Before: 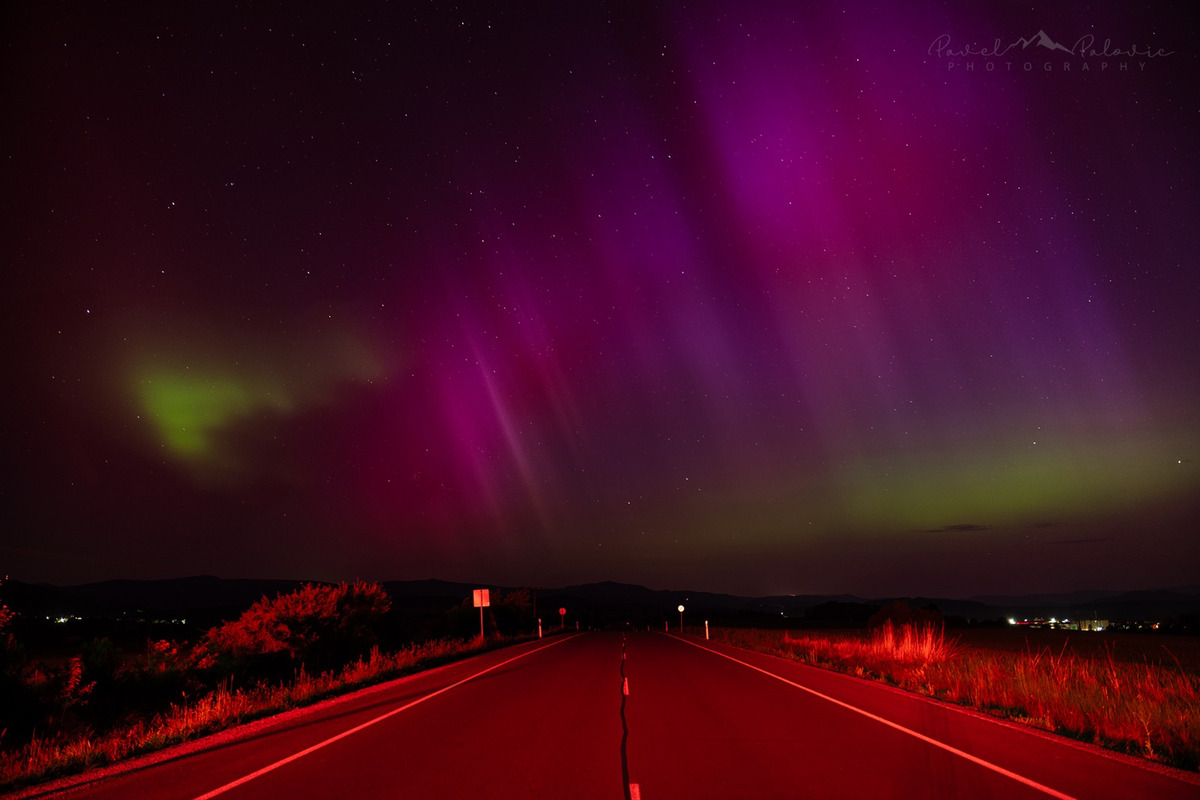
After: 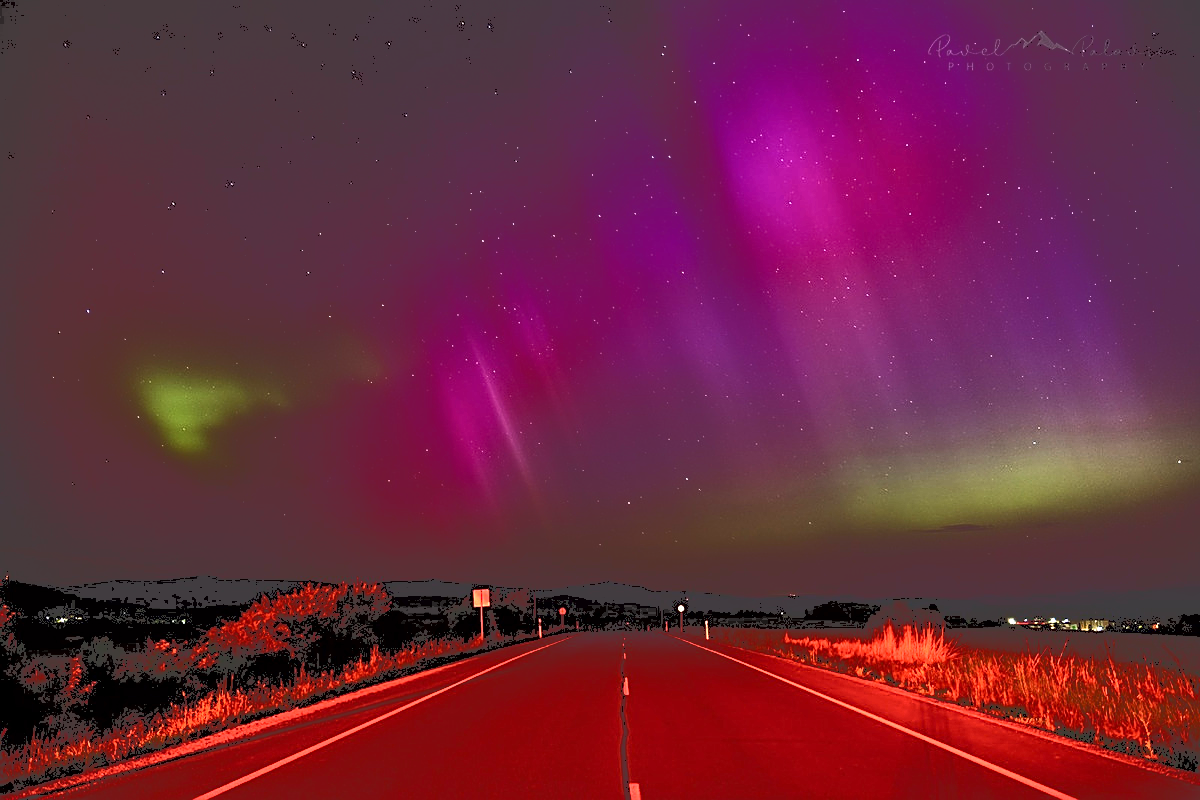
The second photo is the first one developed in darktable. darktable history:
exposure: black level correction 0.001, exposure 0.5 EV, compensate highlight preservation false
tone equalizer: -8 EV 0.026 EV, -7 EV -0.027 EV, -6 EV 0.048 EV, -5 EV 0.042 EV, -4 EV 0.289 EV, -3 EV 0.648 EV, -2 EV 0.589 EV, -1 EV 0.2 EV, +0 EV 0.021 EV, smoothing diameter 24.87%, edges refinement/feathering 10.99, preserve details guided filter
sharpen: on, module defaults
tone curve: curves: ch0 [(0, 0) (0.003, 0.26) (0.011, 0.26) (0.025, 0.26) (0.044, 0.257) (0.069, 0.257) (0.1, 0.257) (0.136, 0.255) (0.177, 0.258) (0.224, 0.272) (0.277, 0.294) (0.335, 0.346) (0.399, 0.422) (0.468, 0.536) (0.543, 0.657) (0.623, 0.757) (0.709, 0.823) (0.801, 0.872) (0.898, 0.92) (1, 1)], color space Lab, independent channels, preserve colors none
